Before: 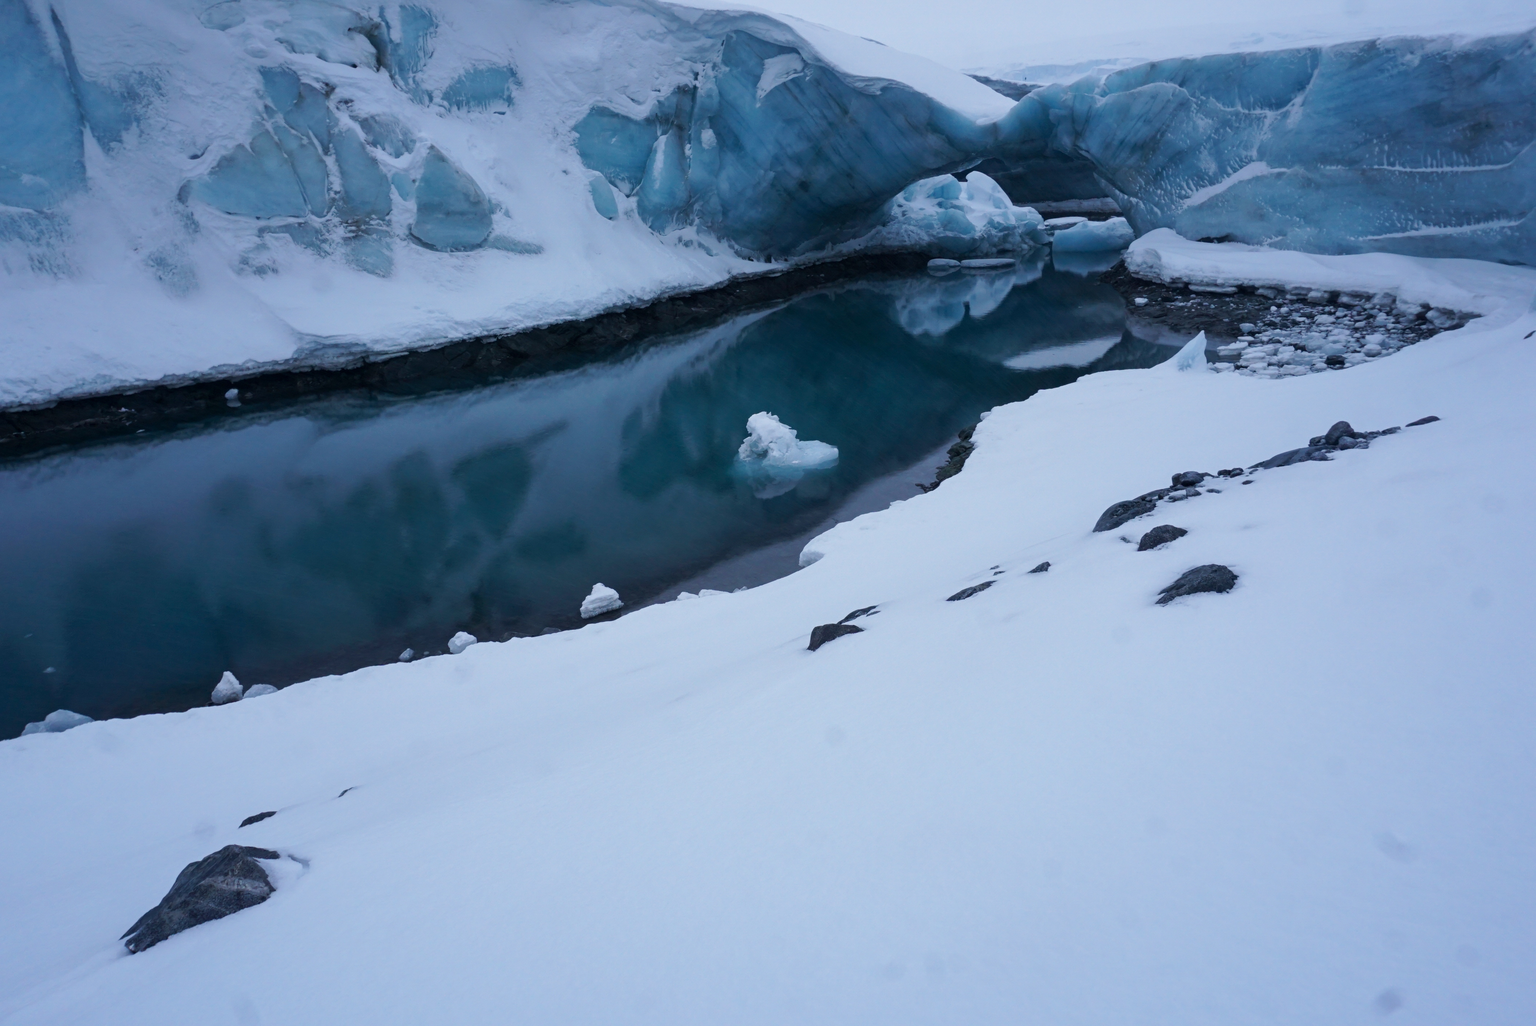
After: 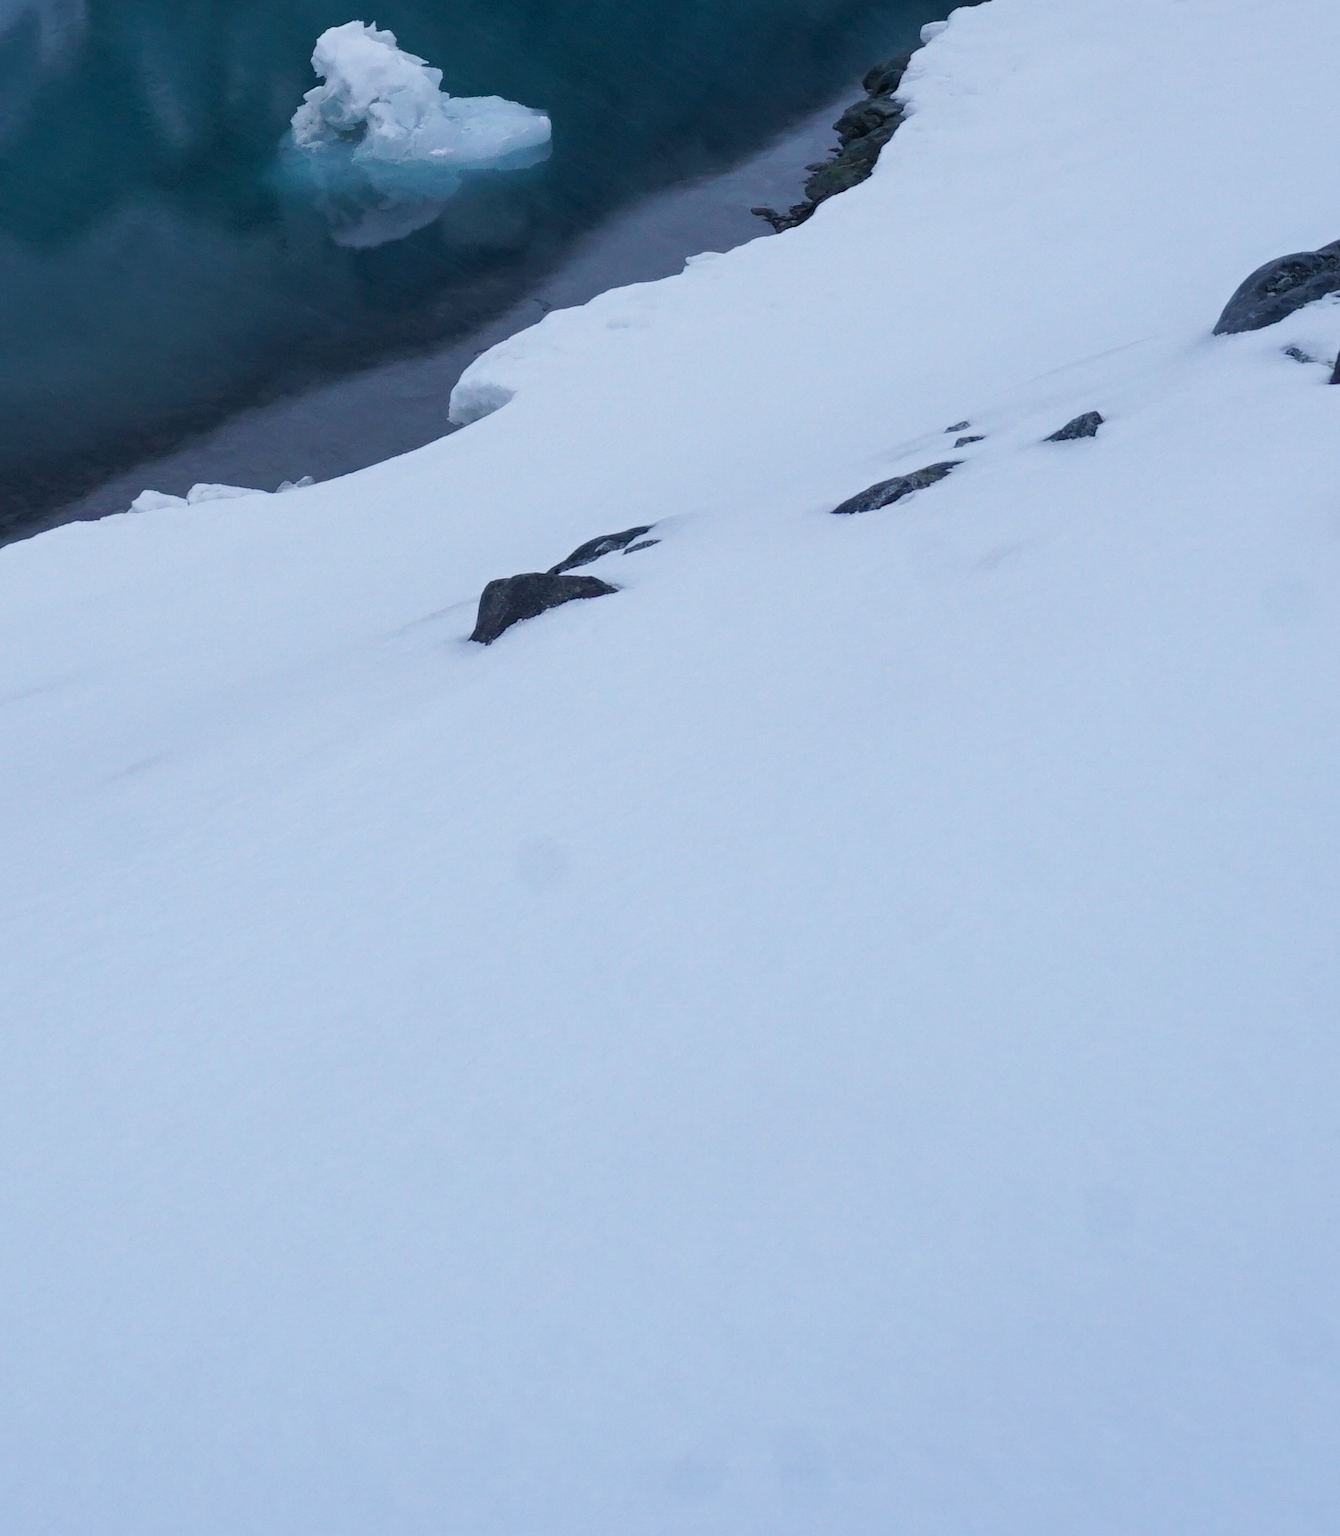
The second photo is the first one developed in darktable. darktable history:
crop: left 40.82%, top 39.366%, right 25.641%, bottom 3.08%
